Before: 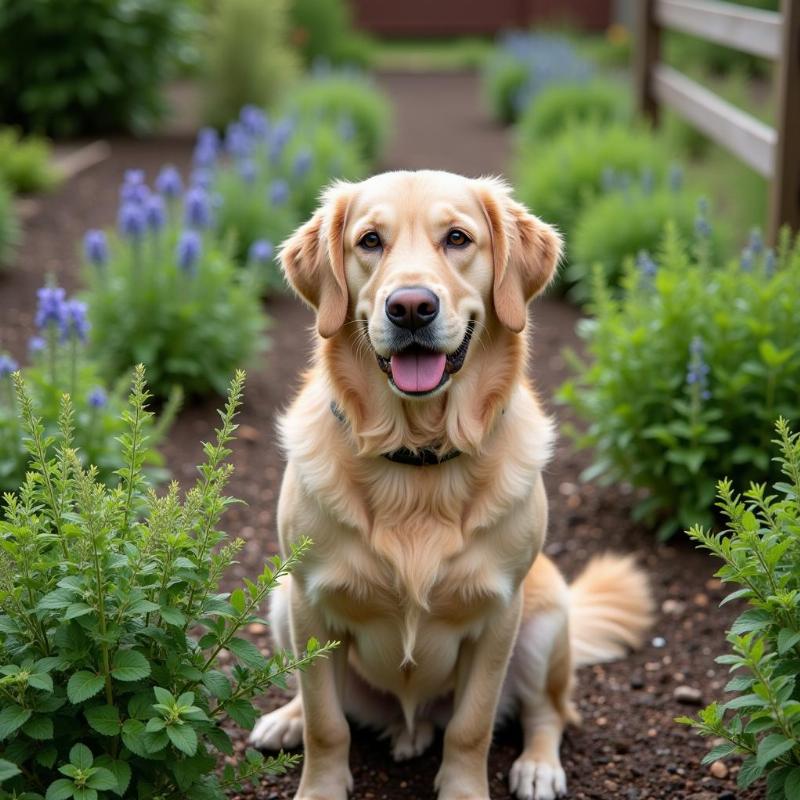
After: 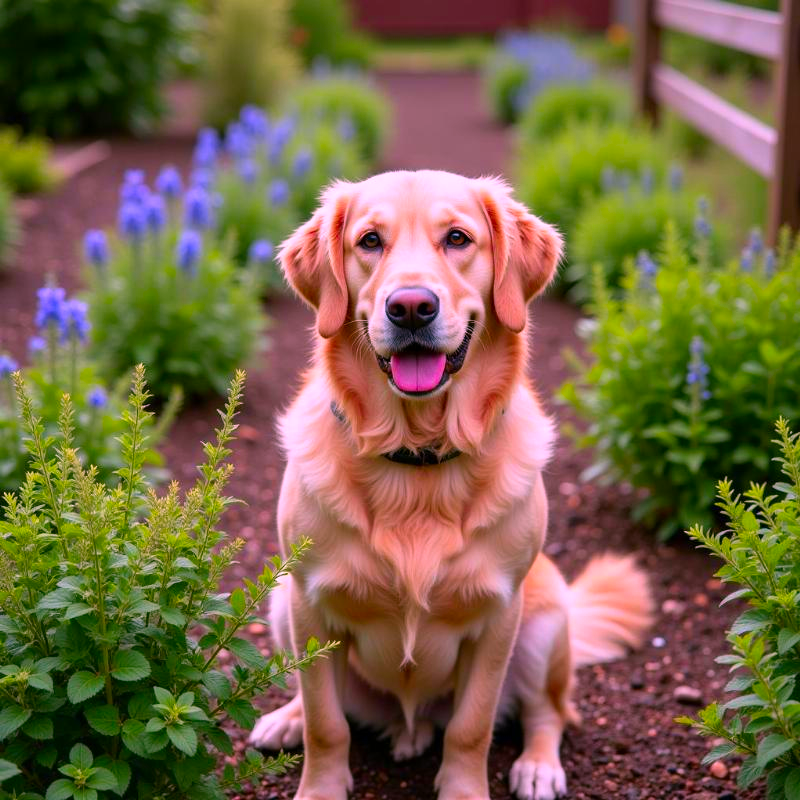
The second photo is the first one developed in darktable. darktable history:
color correction: highlights a* 19.2, highlights b* -12.19, saturation 1.69
